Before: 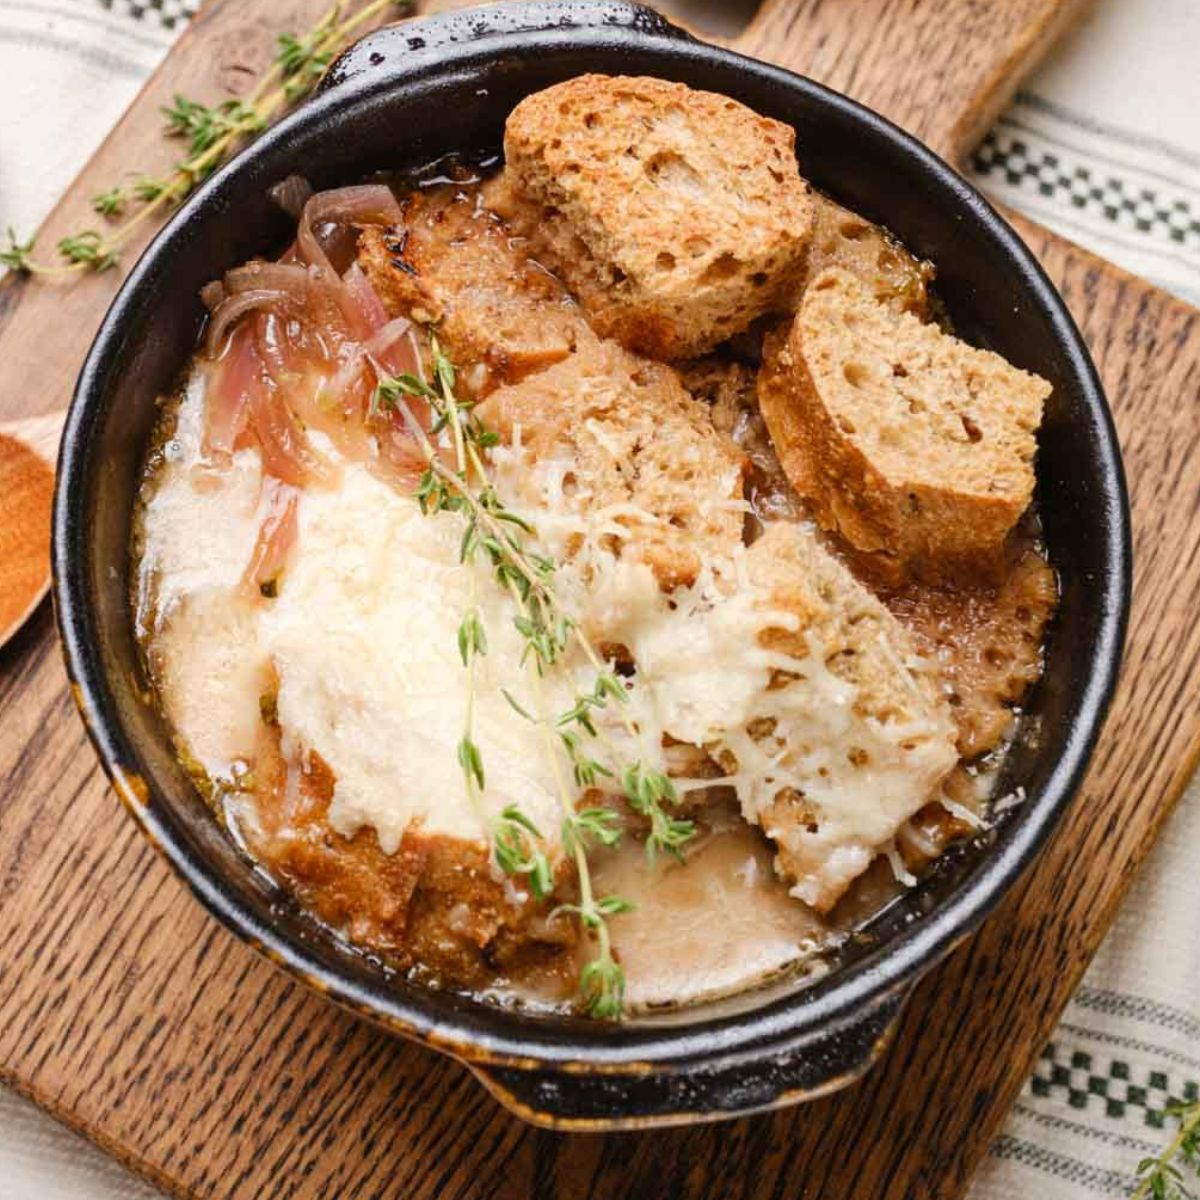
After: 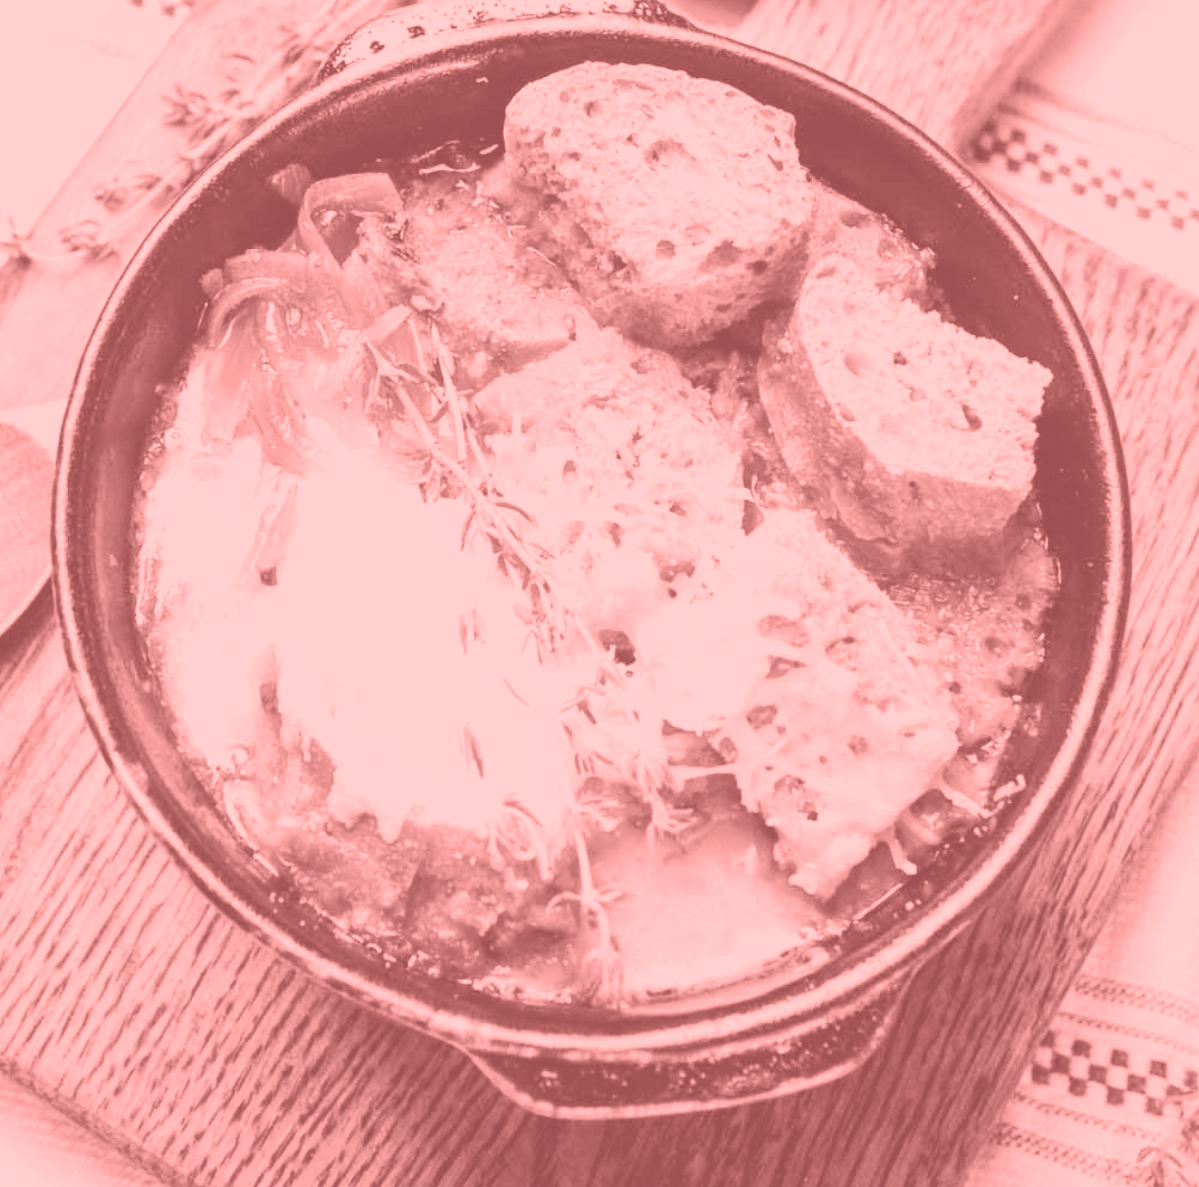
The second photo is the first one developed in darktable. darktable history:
crop: top 1.049%, right 0.001%
exposure: black level correction -0.001, exposure 0.9 EV, compensate exposure bias true, compensate highlight preservation false
white balance: red 0.976, blue 1.04
contrast brightness saturation: contrast 0.28
colorize: saturation 51%, source mix 50.67%, lightness 50.67%
shadows and highlights: on, module defaults
tone curve: curves: ch0 [(0, 0.013) (0.036, 0.035) (0.274, 0.288) (0.504, 0.536) (0.844, 0.84) (1, 0.97)]; ch1 [(0, 0) (0.389, 0.403) (0.462, 0.48) (0.499, 0.5) (0.524, 0.529) (0.567, 0.603) (0.626, 0.651) (0.749, 0.781) (1, 1)]; ch2 [(0, 0) (0.464, 0.478) (0.5, 0.501) (0.533, 0.539) (0.599, 0.6) (0.704, 0.732) (1, 1)], color space Lab, independent channels, preserve colors none
